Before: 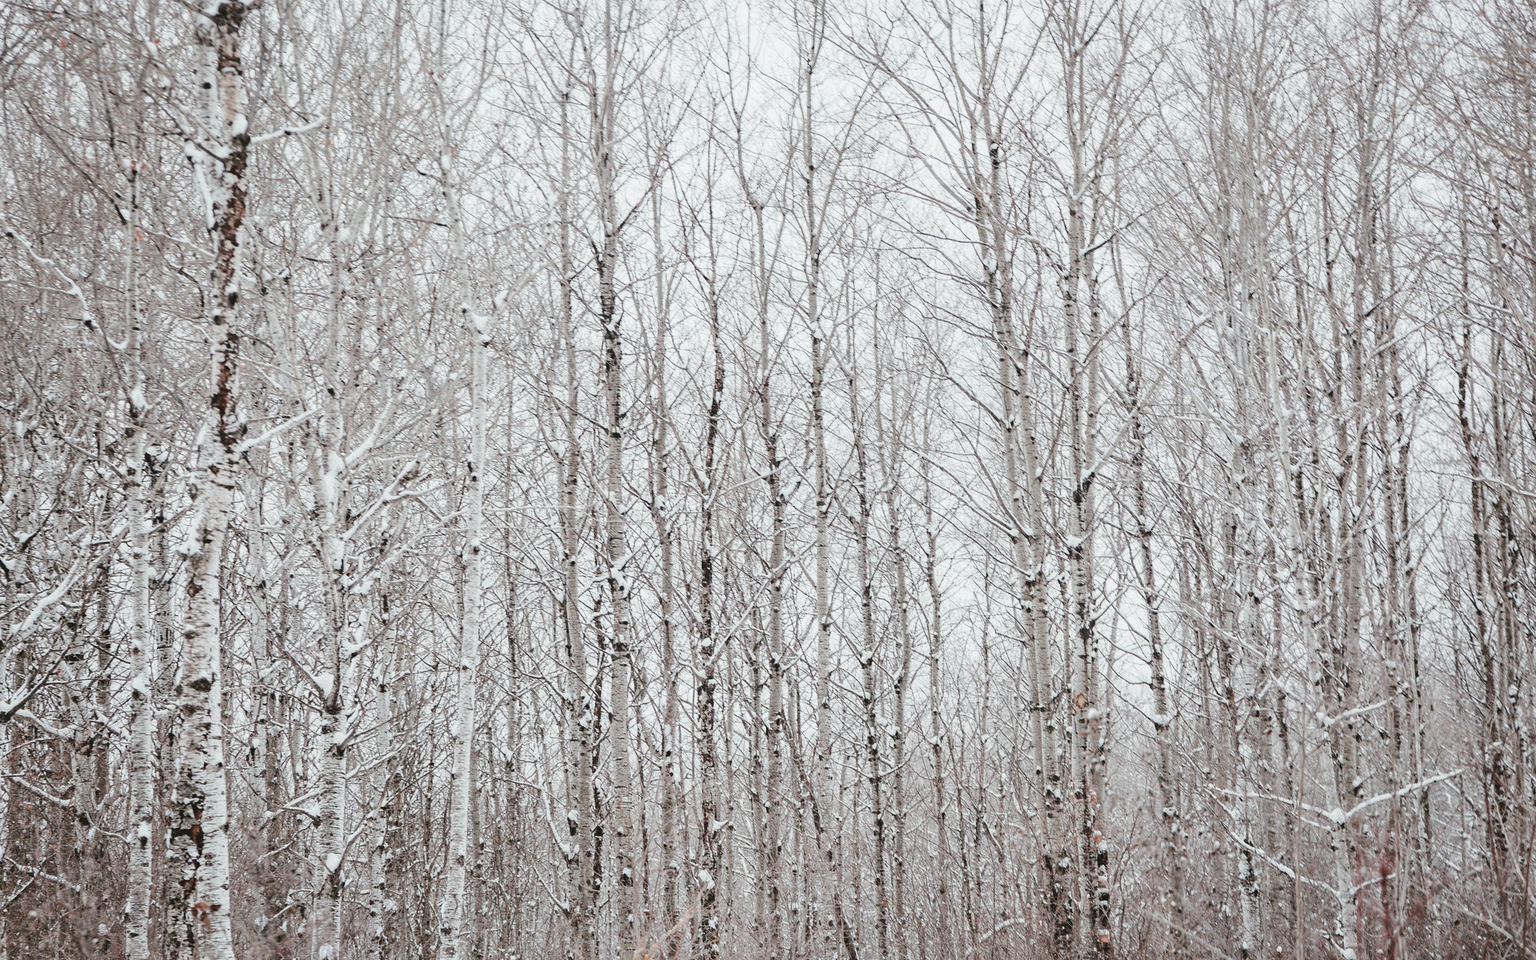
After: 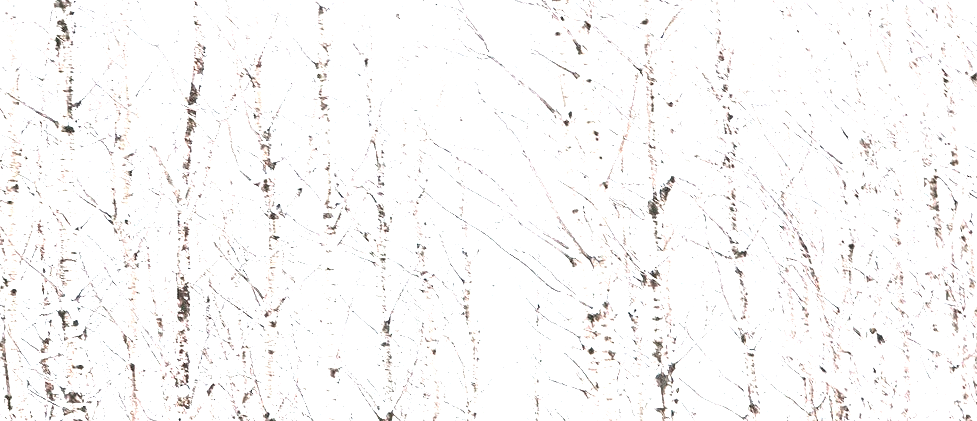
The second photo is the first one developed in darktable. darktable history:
crop: left 36.607%, top 34.735%, right 13.146%, bottom 30.611%
exposure: exposure 2.25 EV, compensate highlight preservation false
